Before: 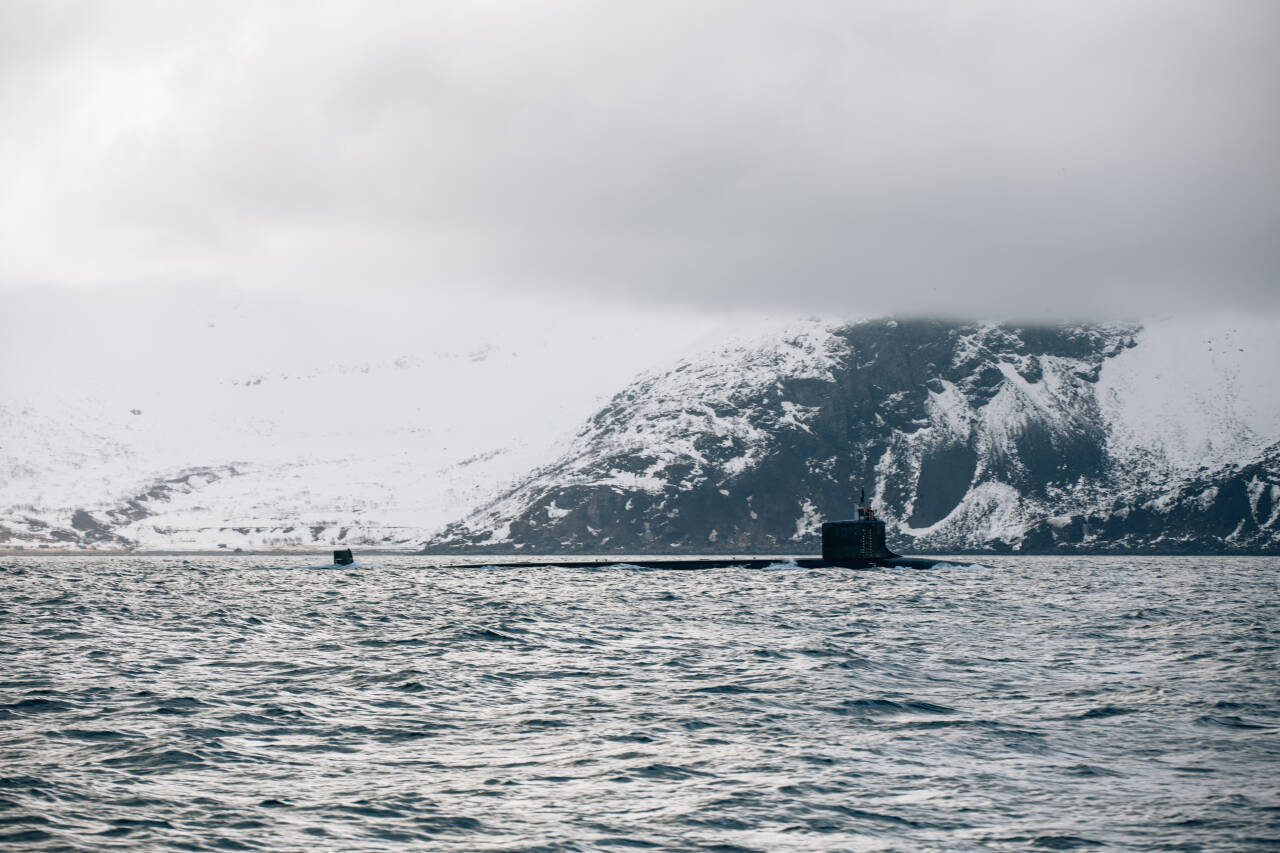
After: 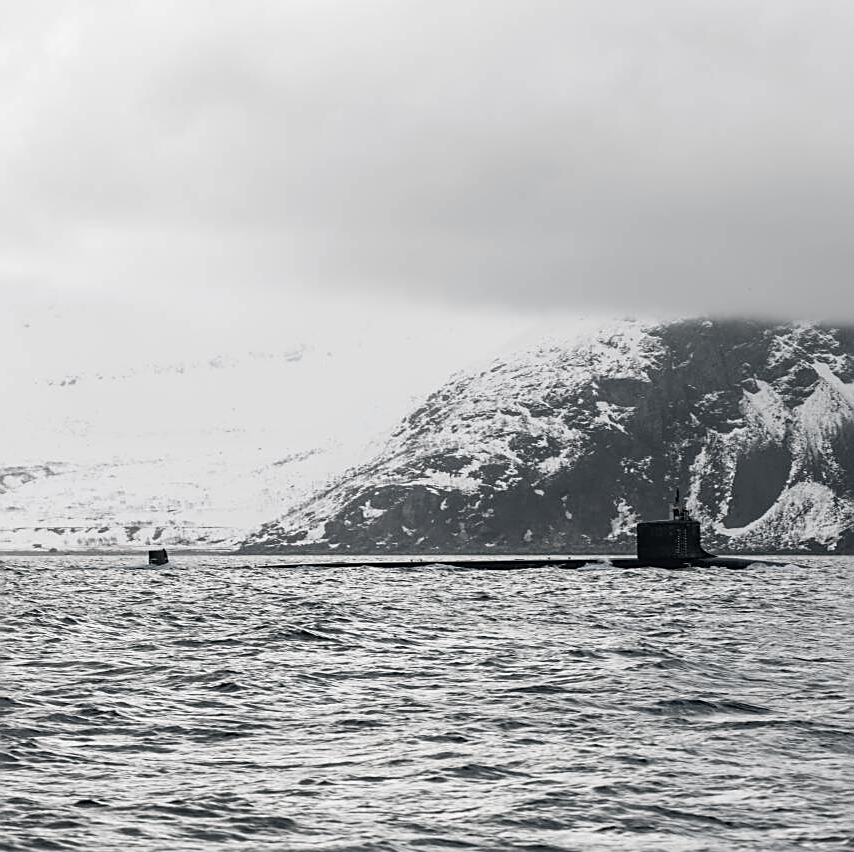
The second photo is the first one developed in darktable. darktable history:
crop and rotate: left 14.474%, right 18.797%
color correction: highlights b* -0.045, saturation 0.28
sharpen: on, module defaults
